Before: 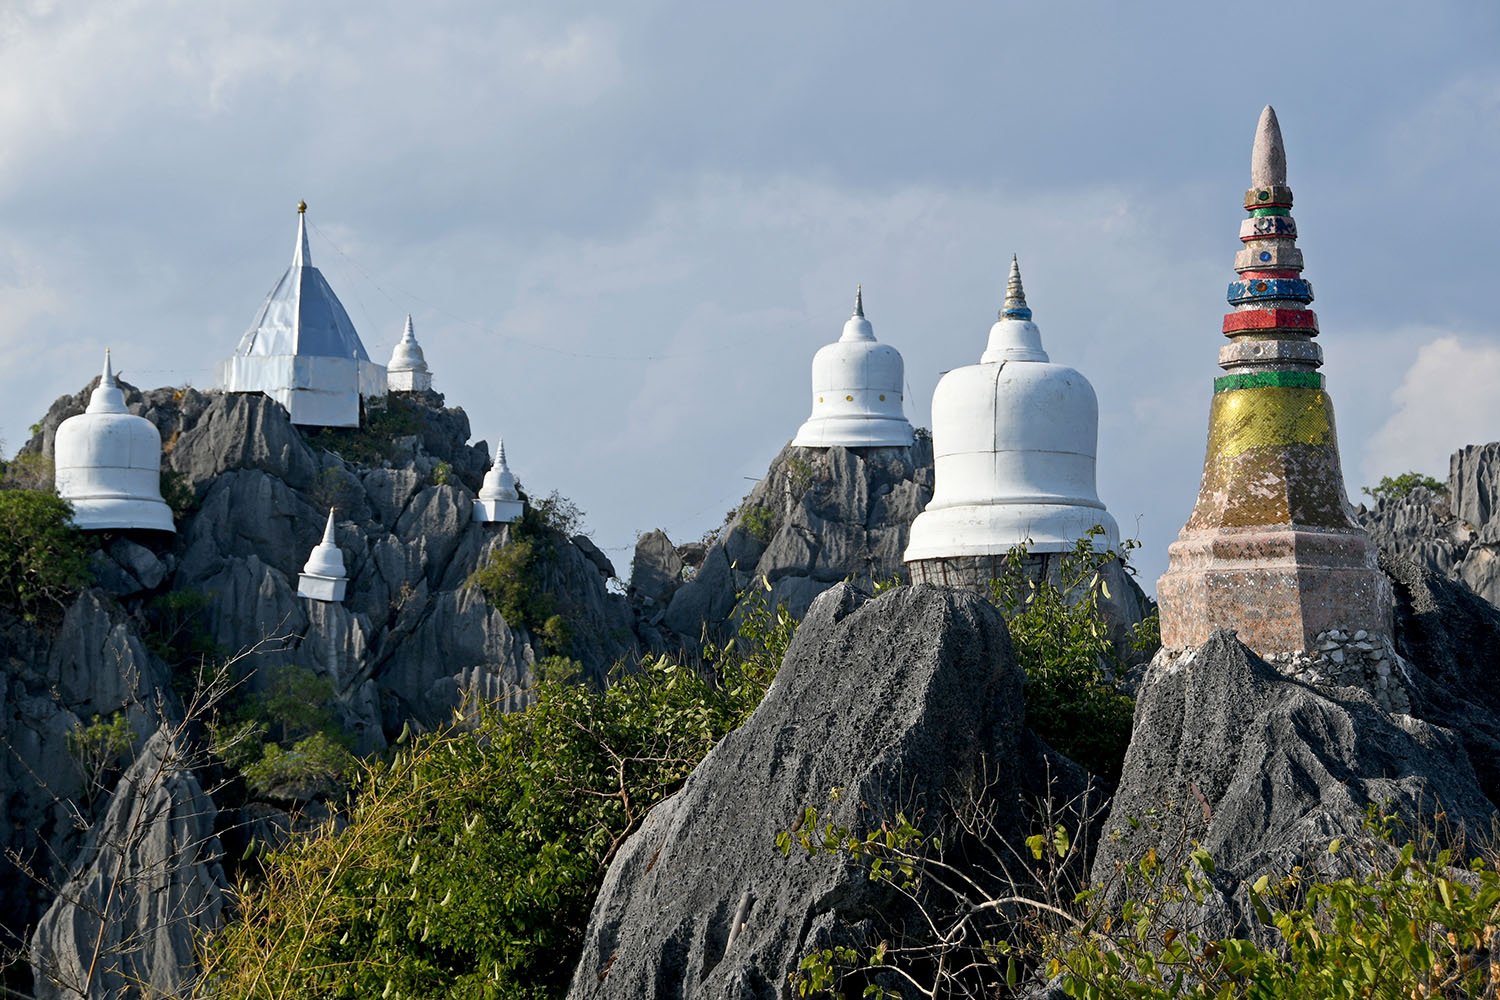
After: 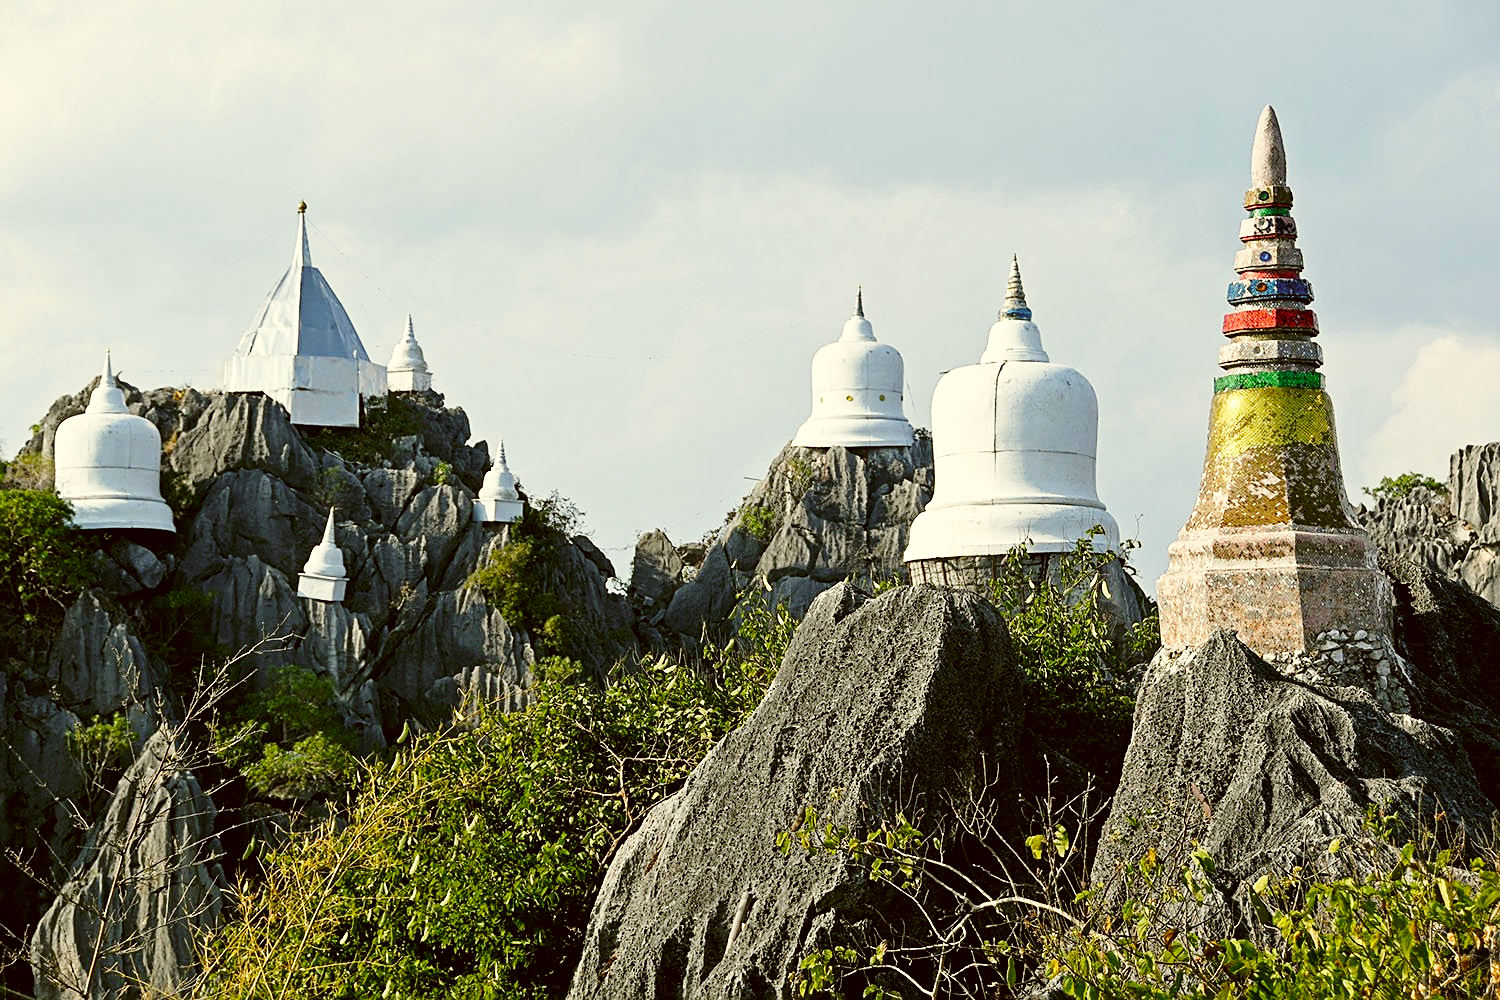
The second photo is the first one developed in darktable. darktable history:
sharpen: on, module defaults
color correction: highlights a* -1.31, highlights b* 10.27, shadows a* 0.886, shadows b* 19.52
base curve: curves: ch0 [(0, 0) (0.028, 0.03) (0.121, 0.232) (0.46, 0.748) (0.859, 0.968) (1, 1)], preserve colors none
